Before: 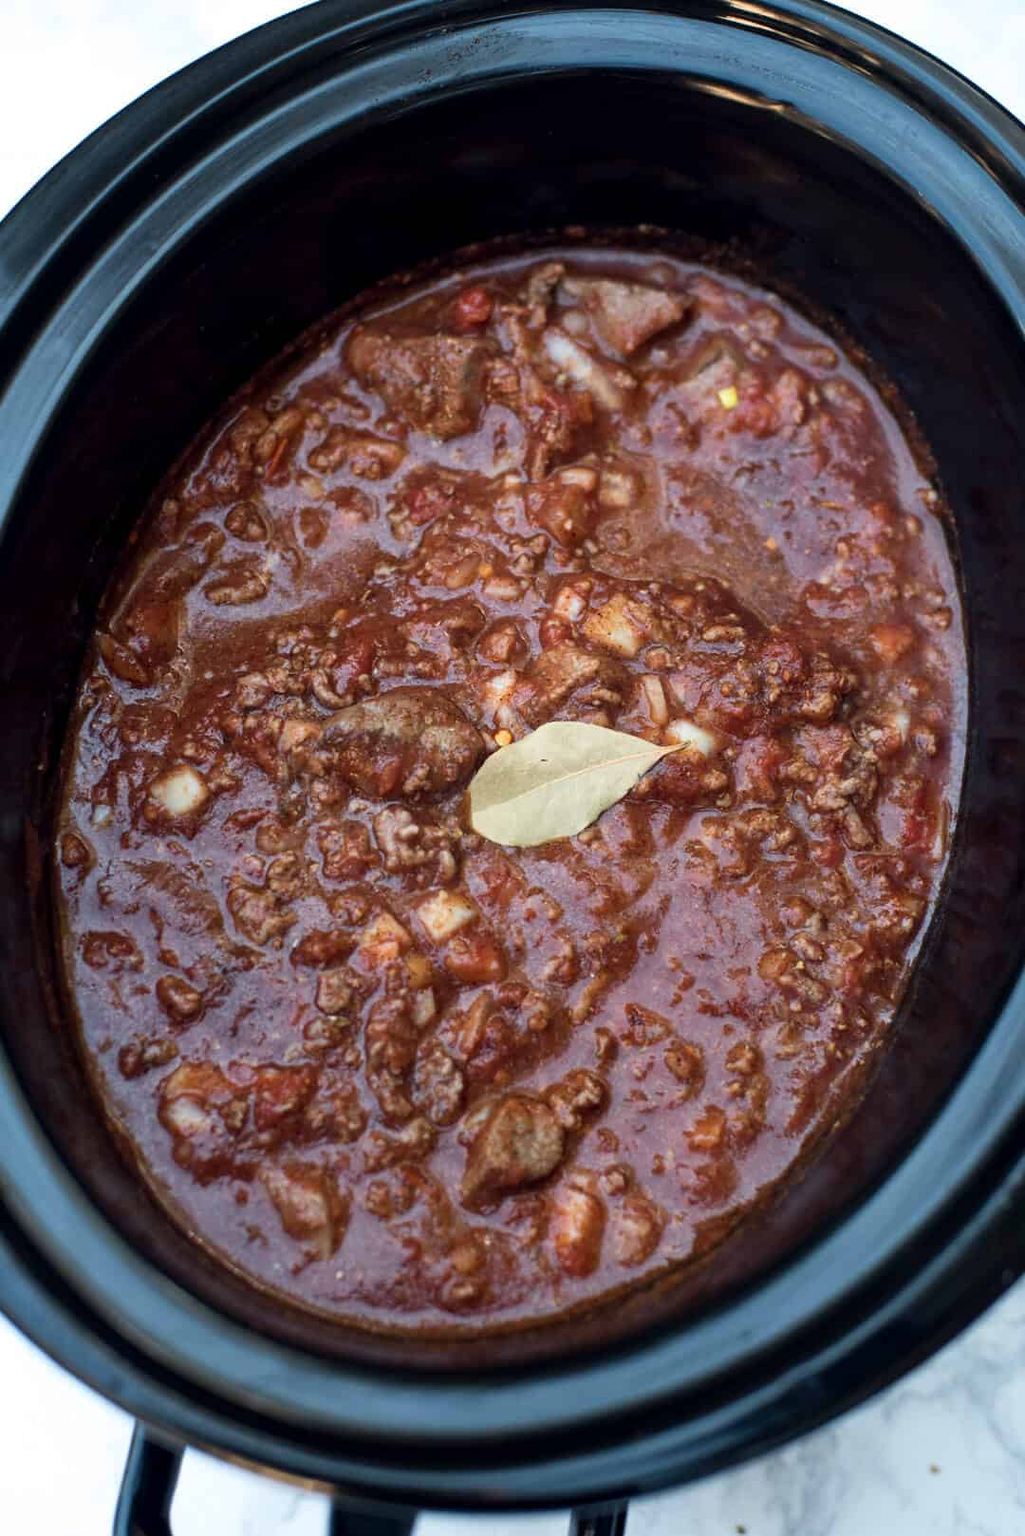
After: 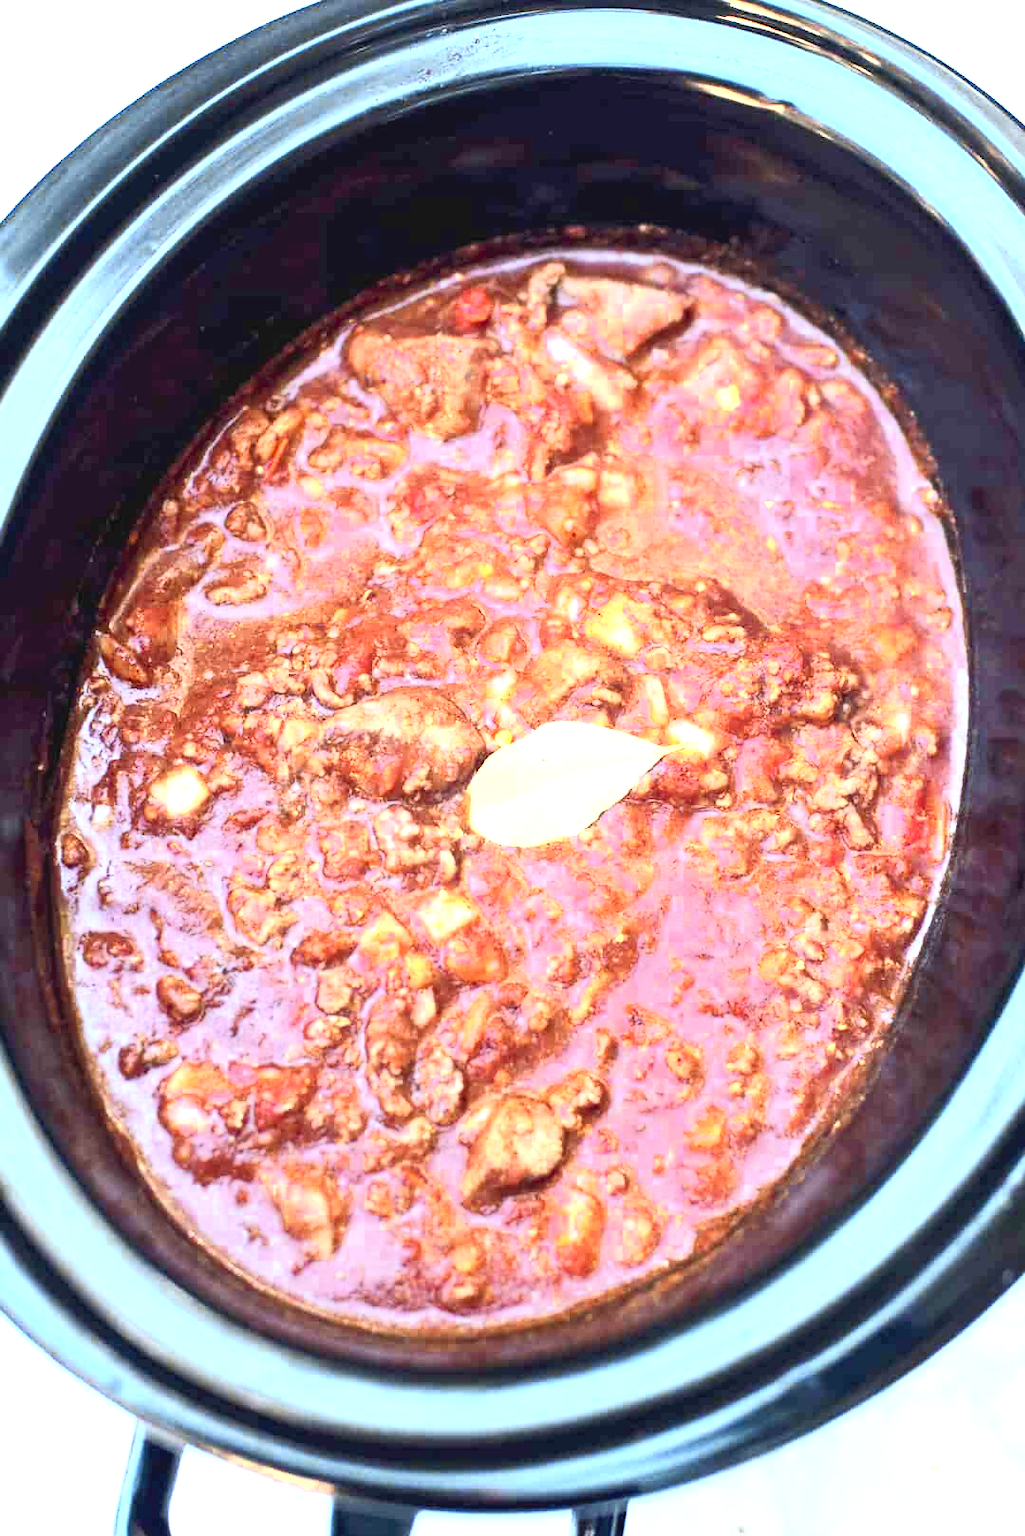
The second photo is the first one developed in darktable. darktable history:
contrast brightness saturation: contrast 0.375, brightness 0.533
color zones: curves: ch0 [(0.004, 0.305) (0.261, 0.623) (0.389, 0.399) (0.708, 0.571) (0.947, 0.34)]; ch1 [(0.025, 0.645) (0.229, 0.584) (0.326, 0.551) (0.484, 0.262) (0.757, 0.643)]
exposure: black level correction 0, exposure 1.692 EV, compensate highlight preservation false
